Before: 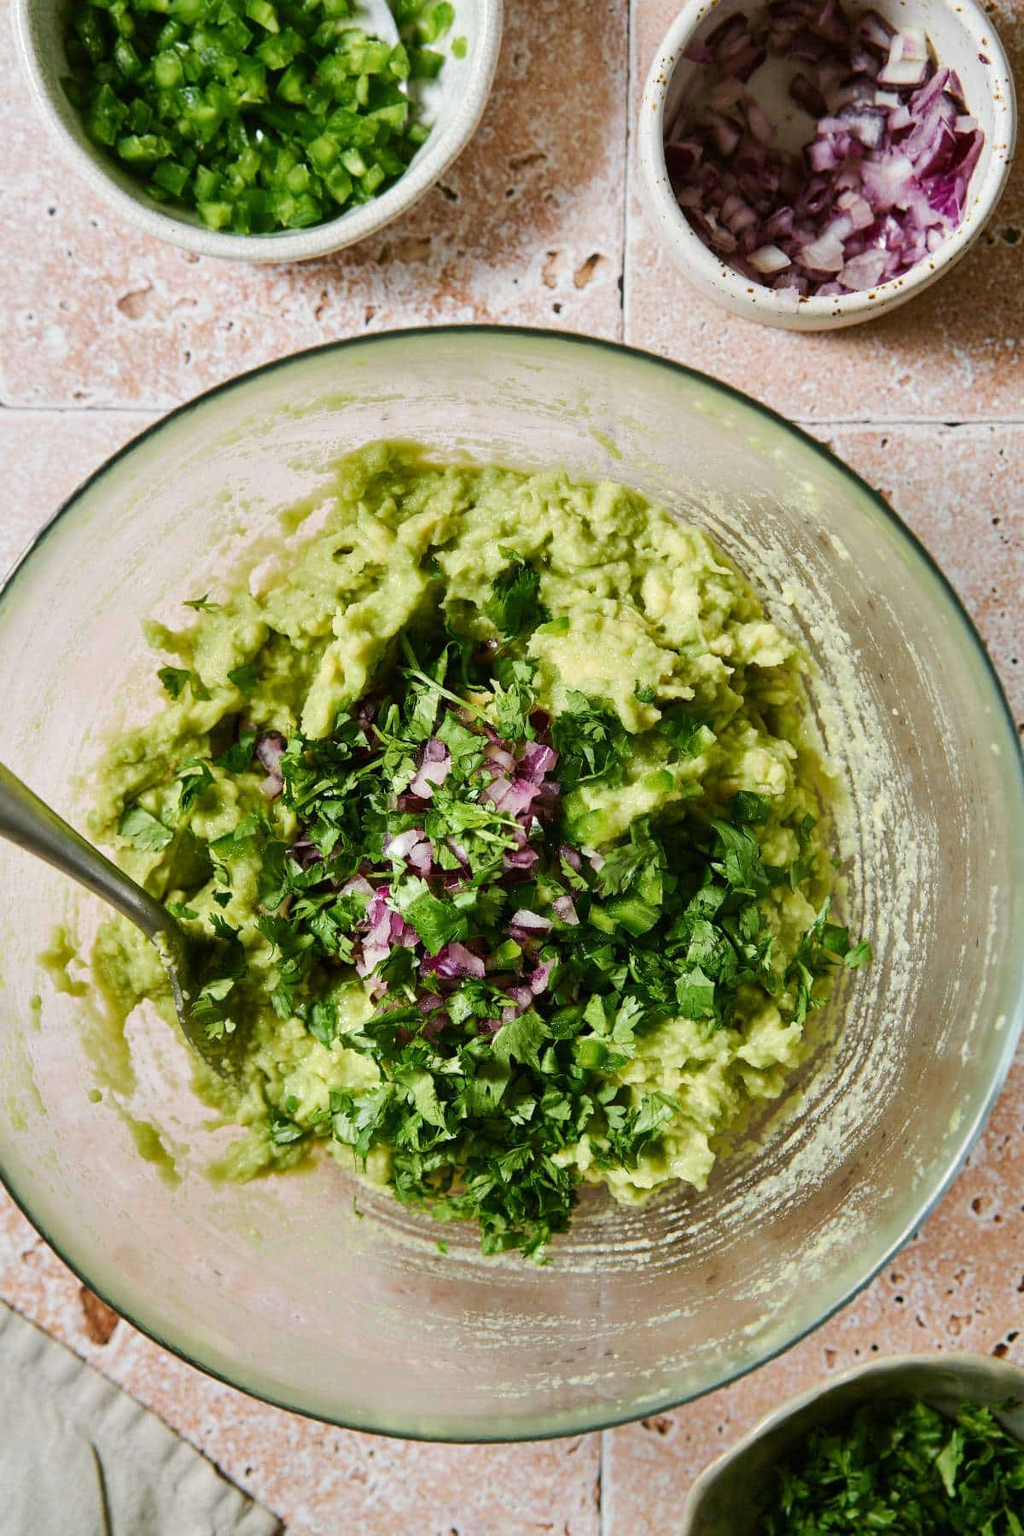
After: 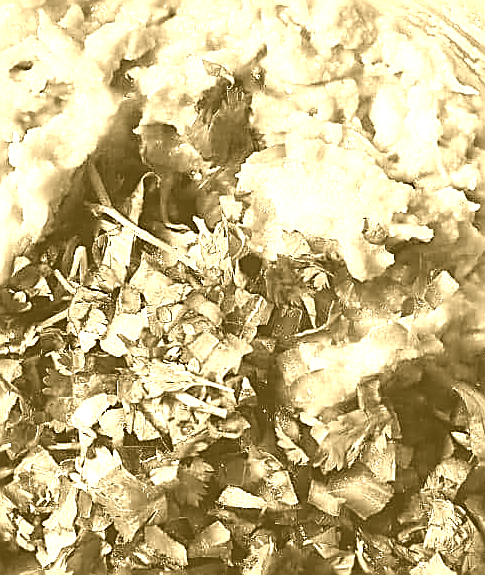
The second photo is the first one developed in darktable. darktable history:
crop: left 31.751%, top 32.172%, right 27.8%, bottom 35.83%
colorize: hue 36°, source mix 100%
sharpen: radius 1.685, amount 1.294
